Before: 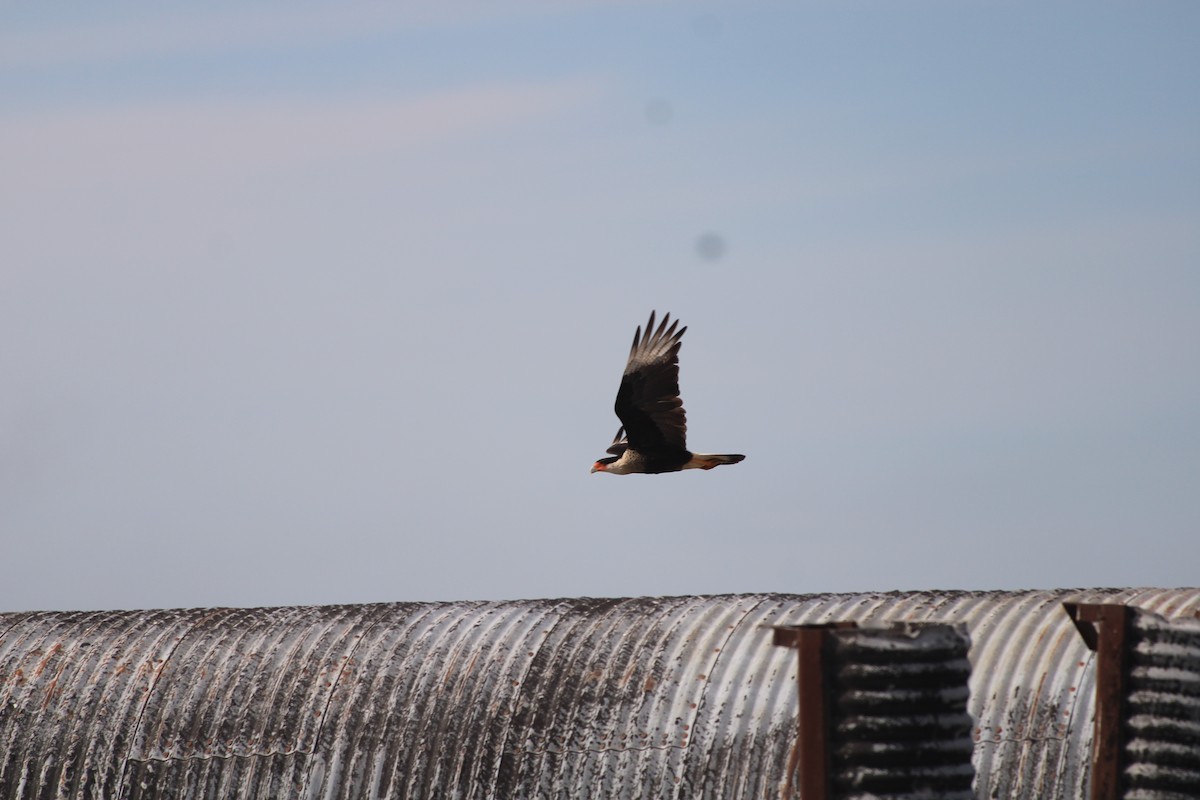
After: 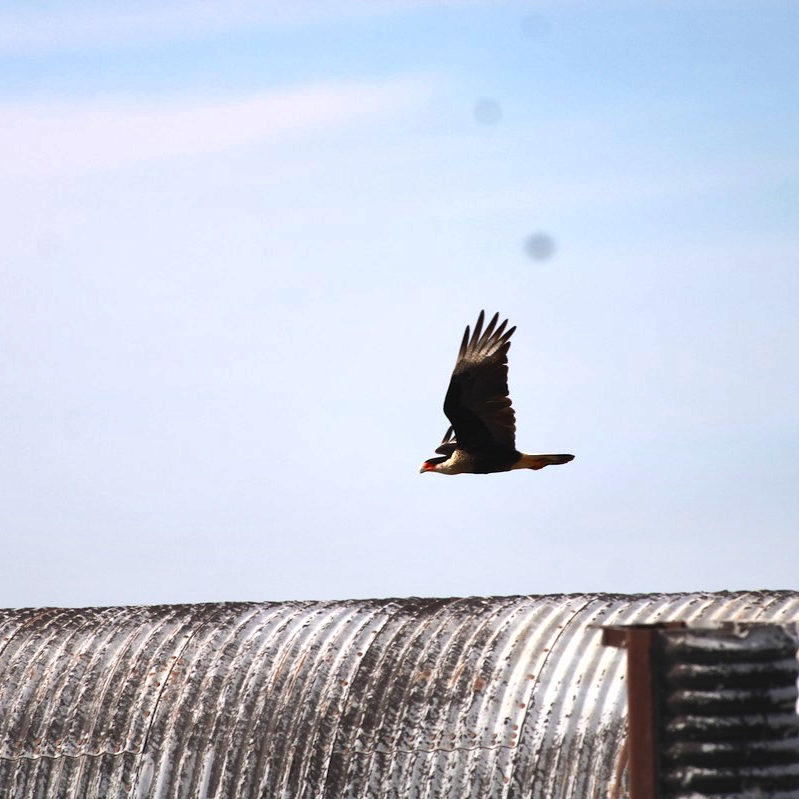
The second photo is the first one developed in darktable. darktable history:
exposure: exposure 0.95 EV, compensate highlight preservation false
crop and rotate: left 14.292%, right 19.041%
shadows and highlights: low approximation 0.01, soften with gaussian
